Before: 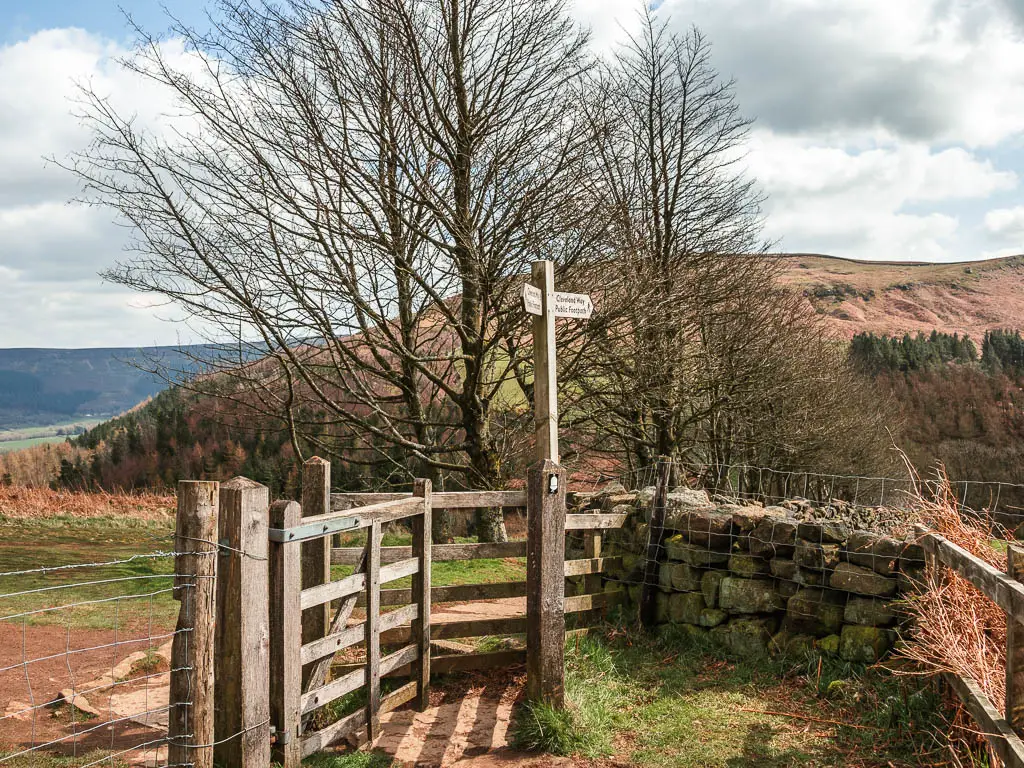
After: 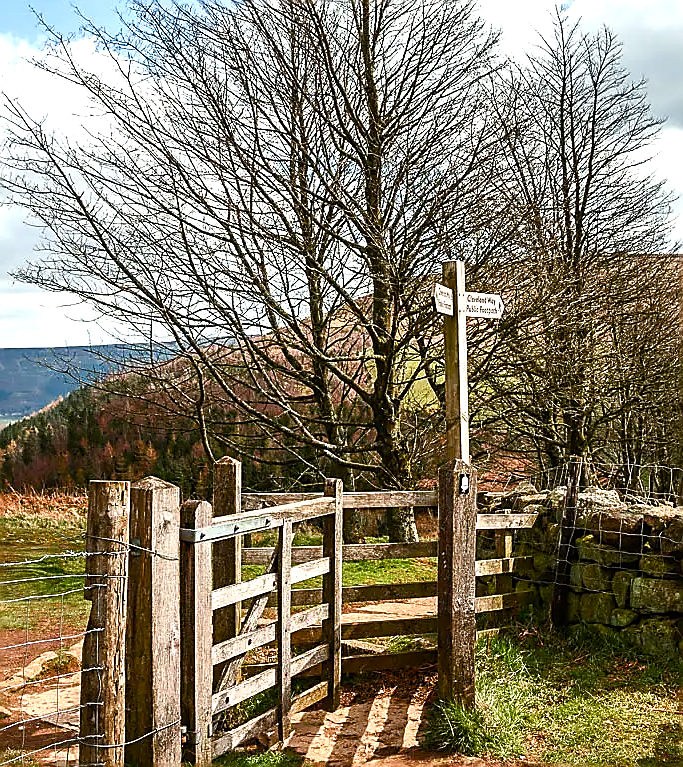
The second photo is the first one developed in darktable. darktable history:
sharpen: radius 1.428, amount 1.259, threshold 0.792
color balance rgb: perceptual saturation grading › global saturation 20%, perceptual saturation grading › highlights -25.769%, perceptual saturation grading › shadows 50.186%, perceptual brilliance grading › global brilliance 14.242%, perceptual brilliance grading › shadows -34.654%, global vibrance 20%
crop and rotate: left 8.76%, right 24.497%
